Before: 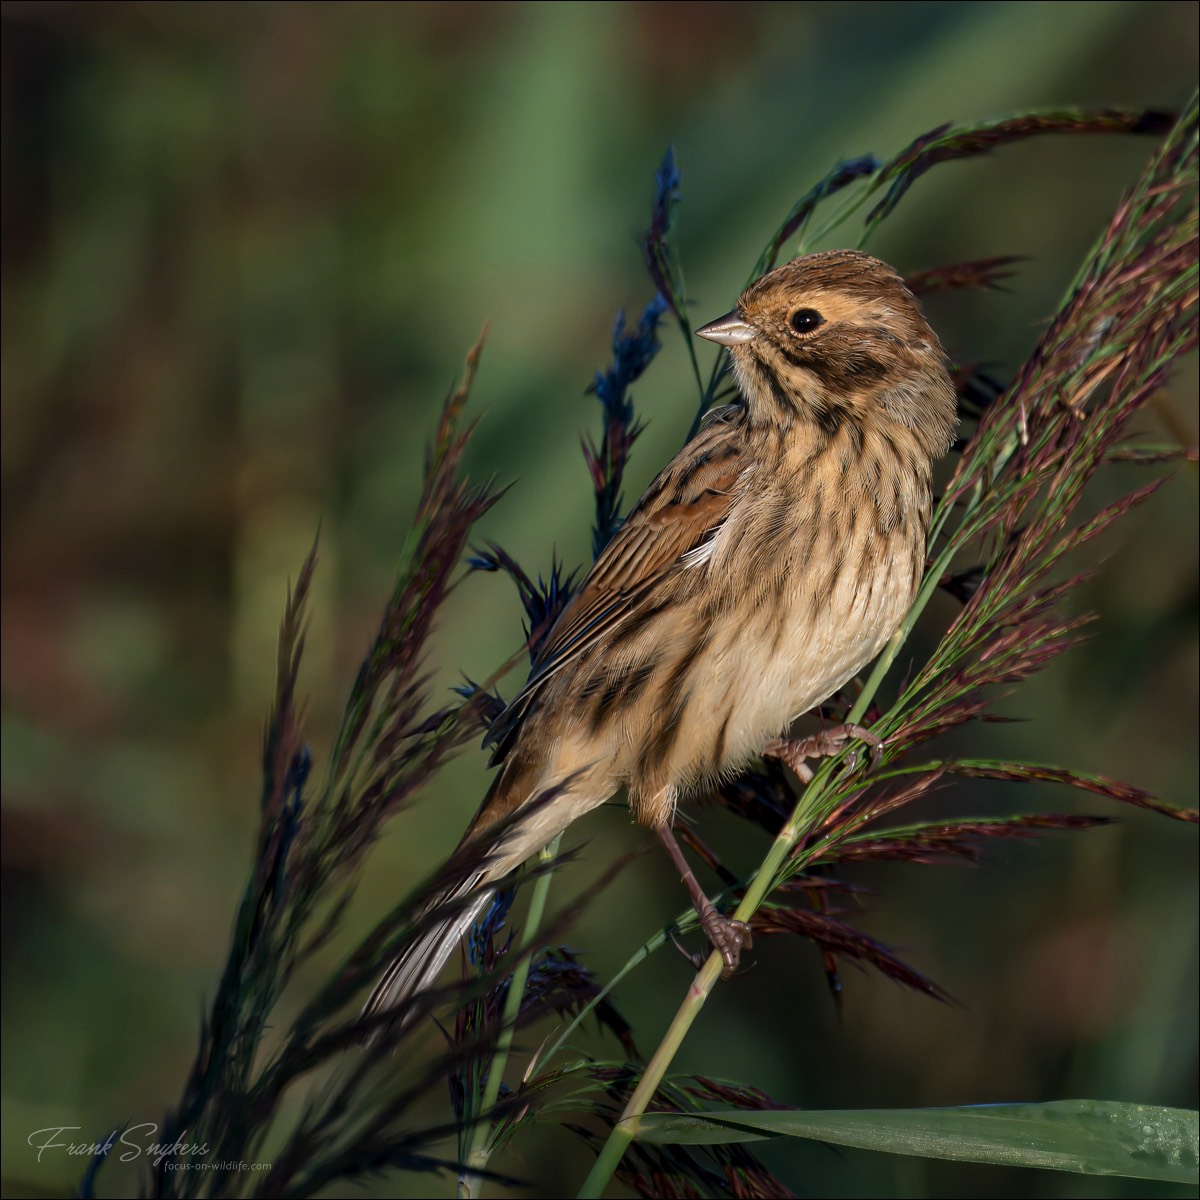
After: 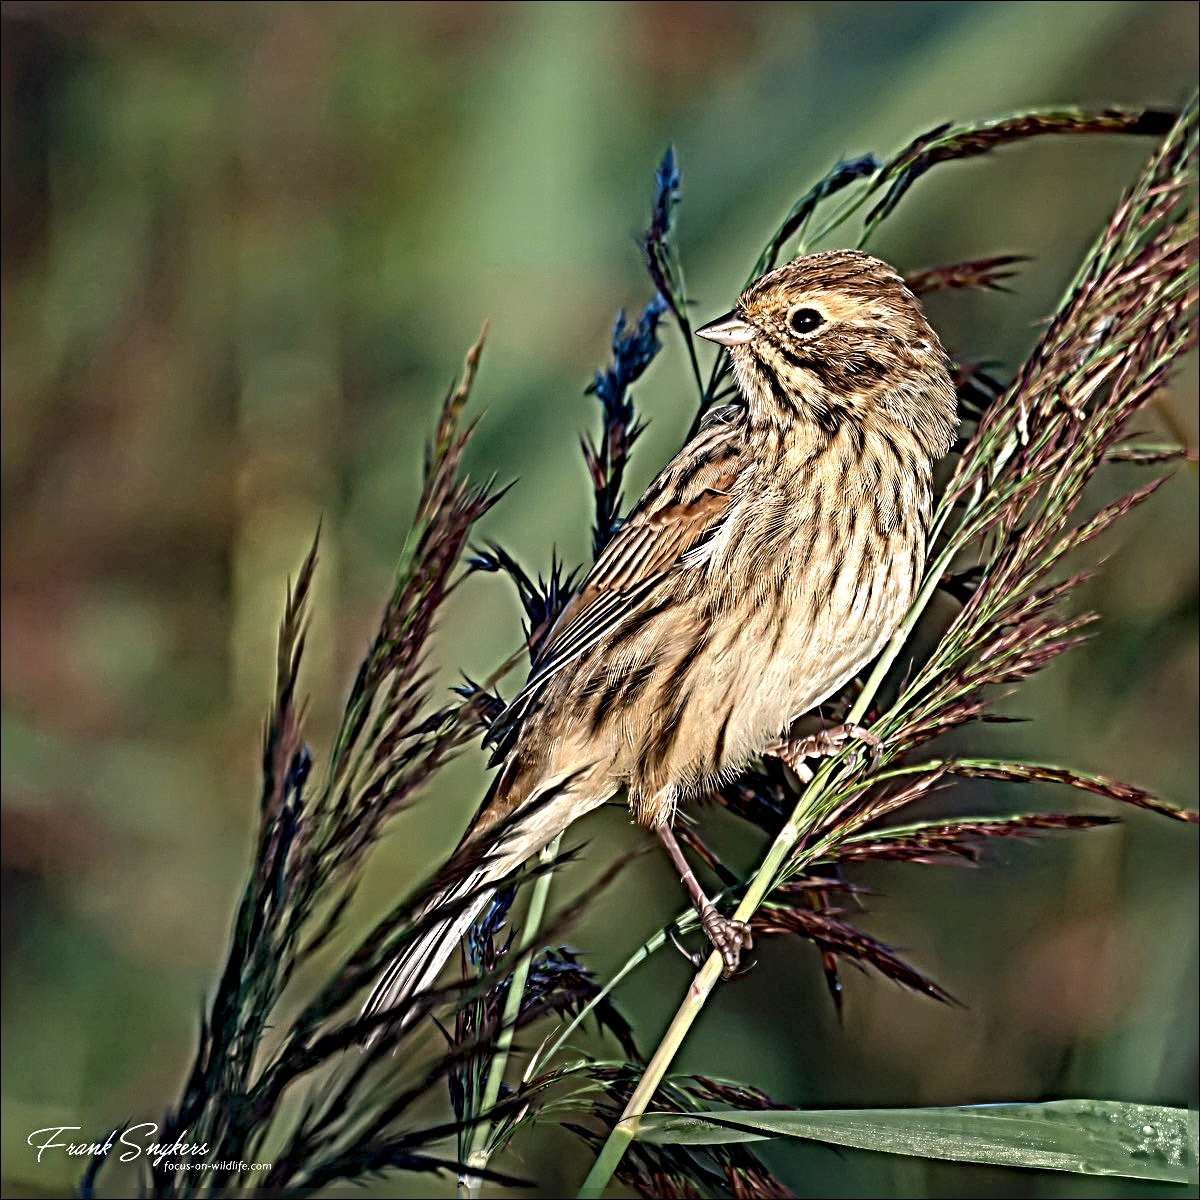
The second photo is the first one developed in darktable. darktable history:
exposure: black level correction 0, exposure 0.499 EV, compensate exposure bias true, compensate highlight preservation false
sharpen: radius 6.289, amount 1.791, threshold 0.219
